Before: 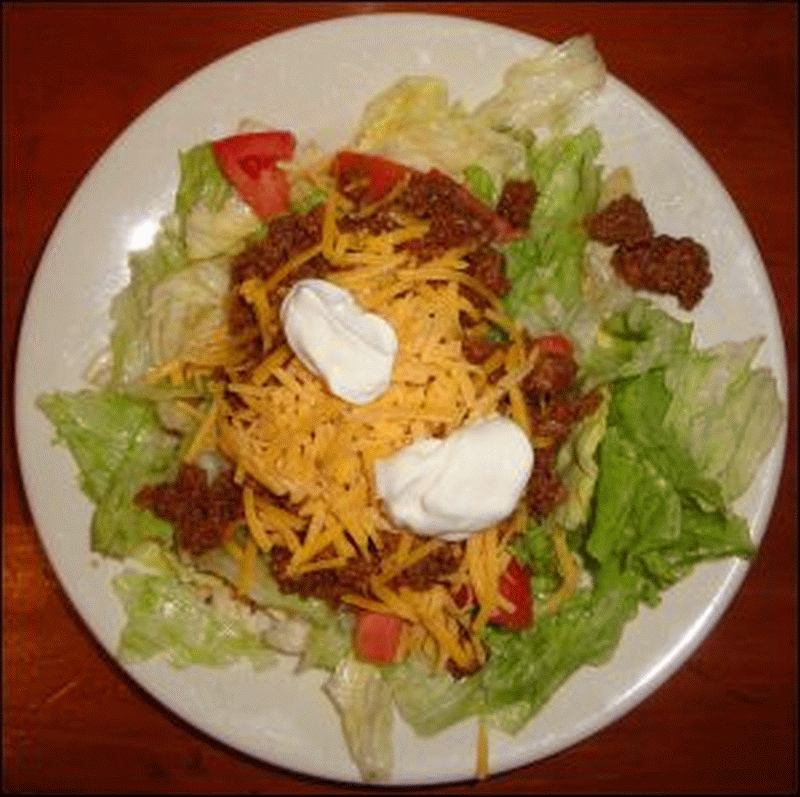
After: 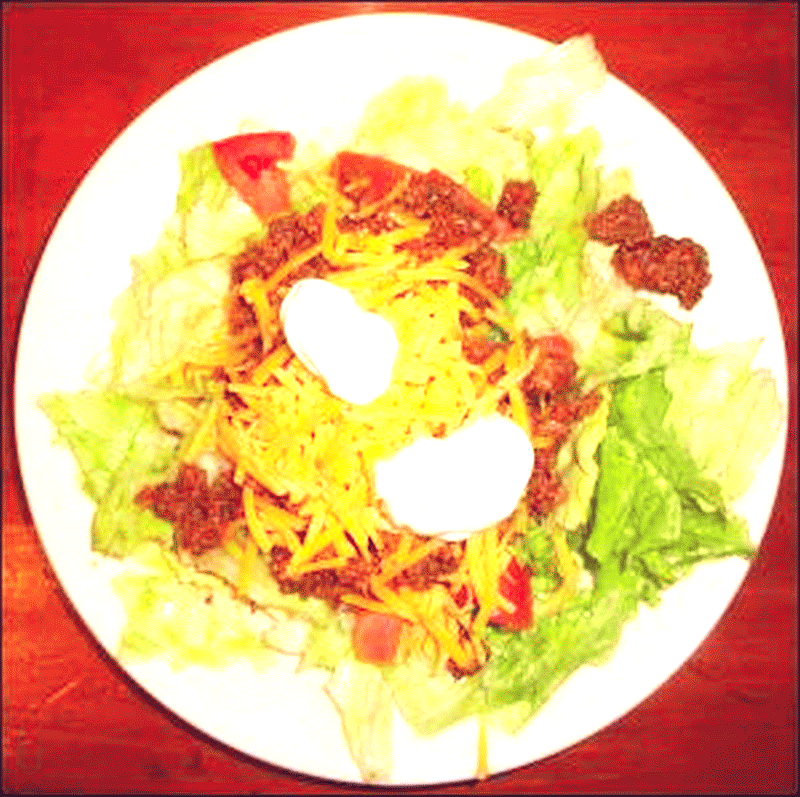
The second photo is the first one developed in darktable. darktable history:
base curve: curves: ch0 [(0, 0) (0.472, 0.508) (1, 1)]
exposure: black level correction 0, exposure 1.975 EV, compensate exposure bias true, compensate highlight preservation false
color balance rgb: shadows lift › chroma 9.92%, shadows lift › hue 45.12°, power › luminance 3.26%, power › hue 231.93°, global offset › luminance 0.4%, global offset › chroma 0.21%, global offset › hue 255.02°
contrast brightness saturation: contrast 0.1, brightness 0.03, saturation 0.09
